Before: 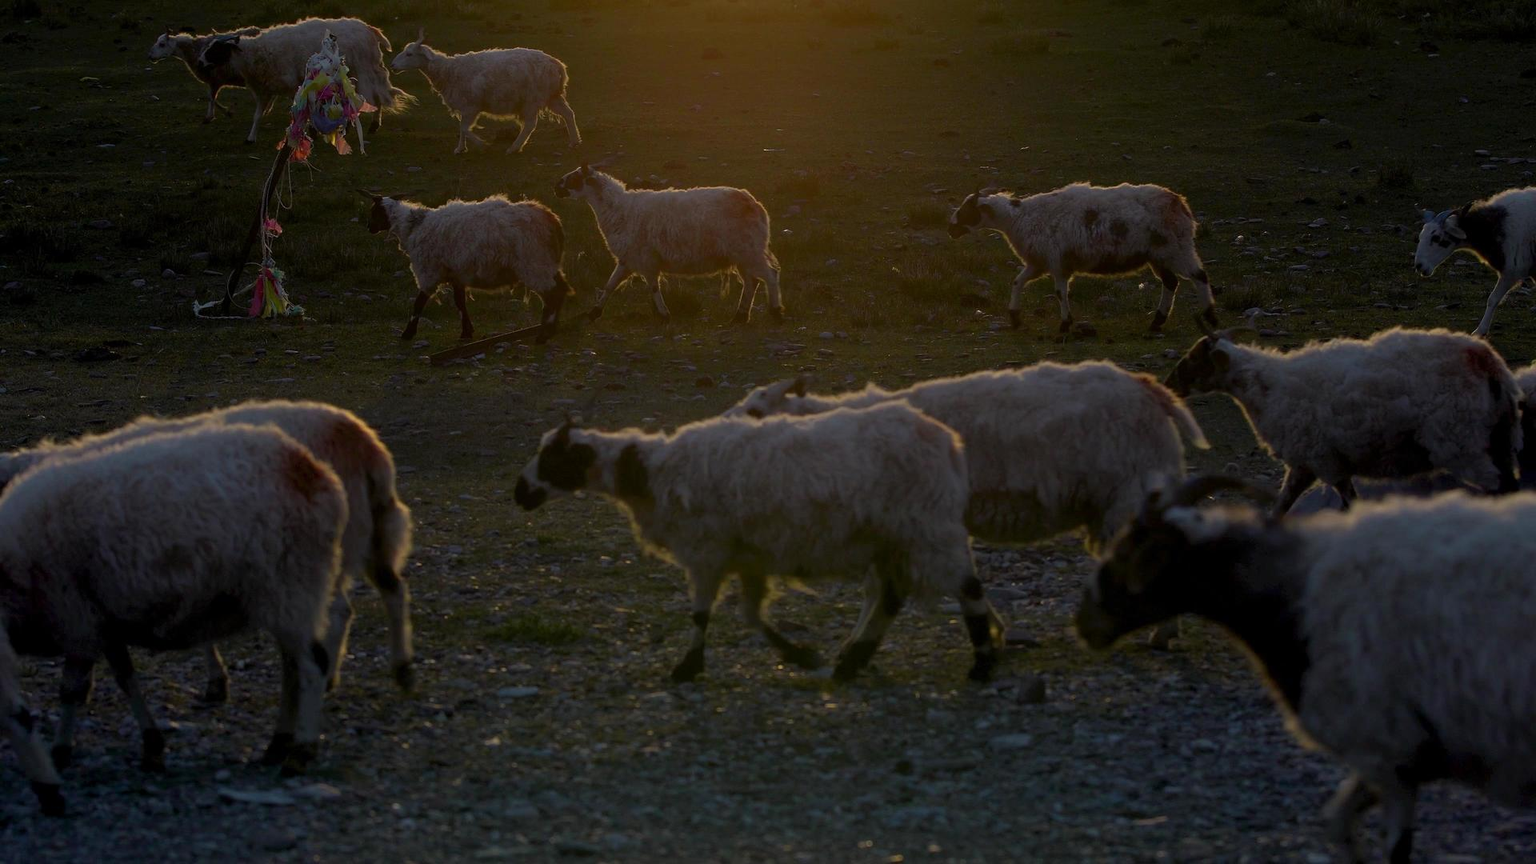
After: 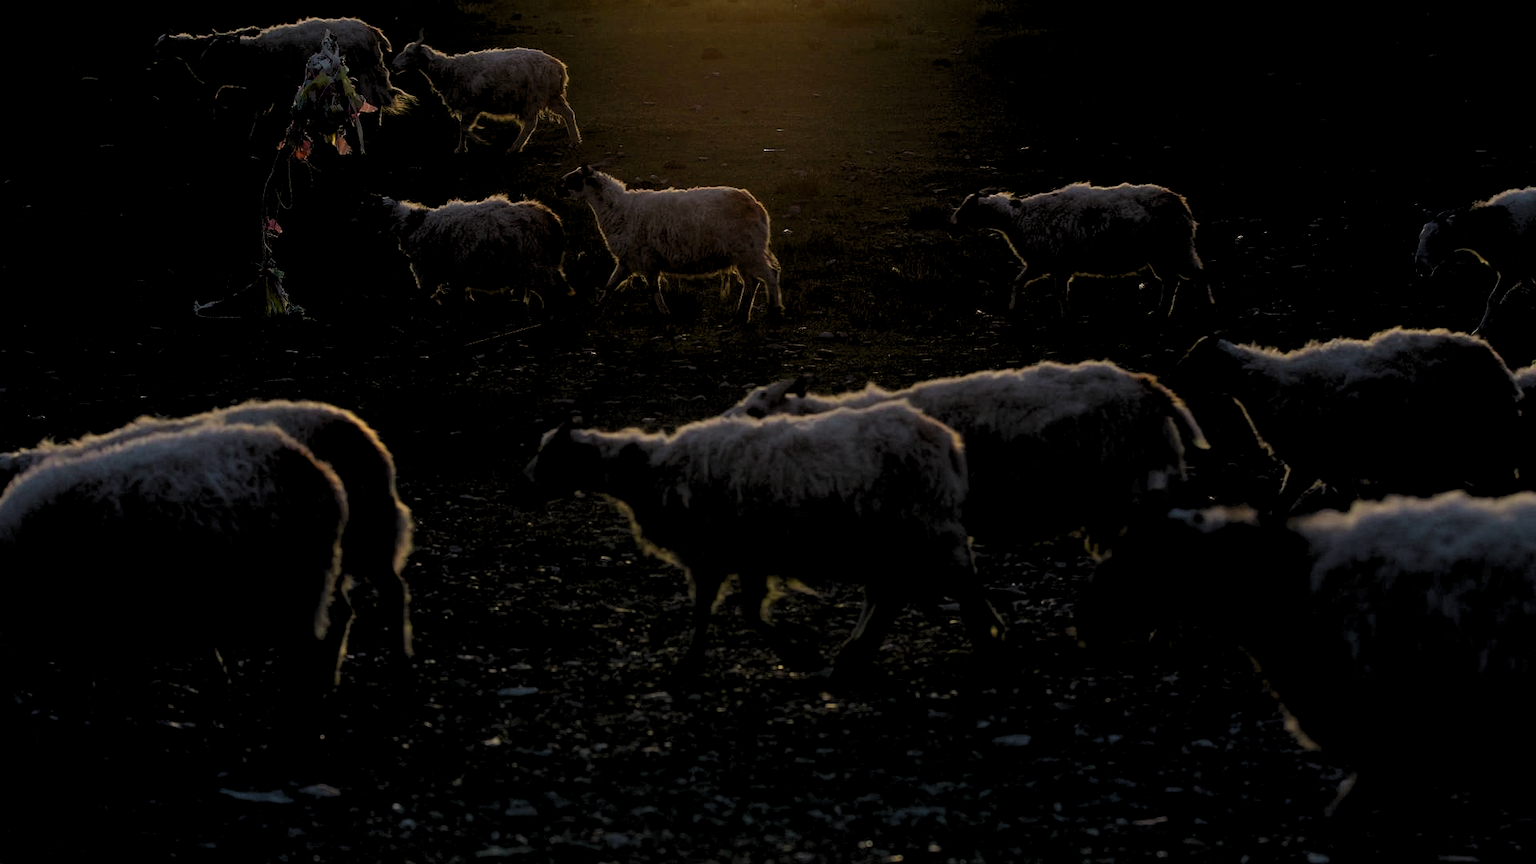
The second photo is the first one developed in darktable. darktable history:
levels: levels [0.055, 0.477, 0.9]
filmic rgb: black relative exposure -5 EV, hardness 2.88, contrast 1.1
